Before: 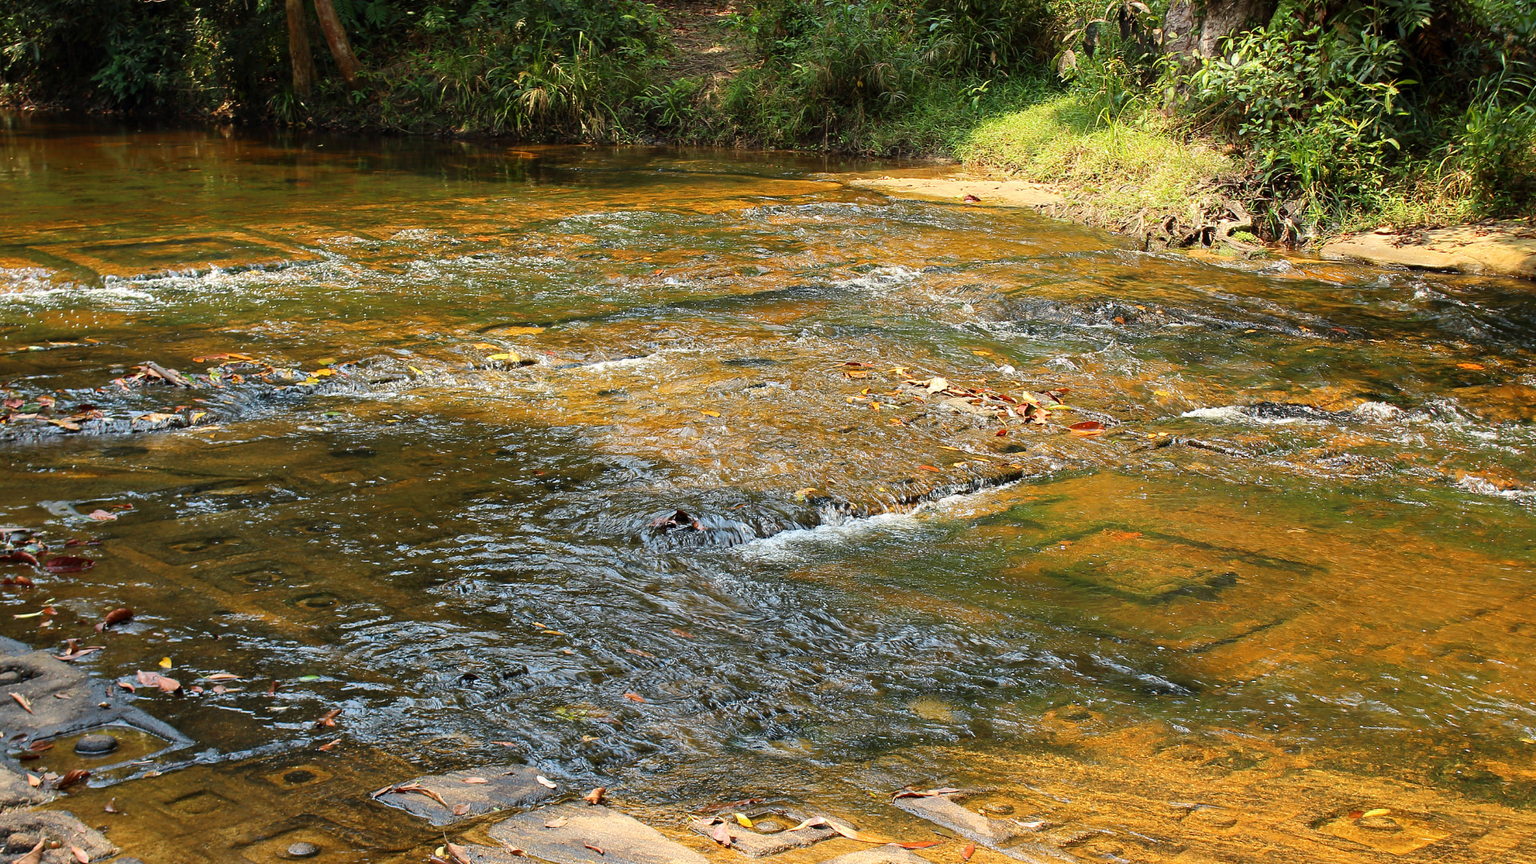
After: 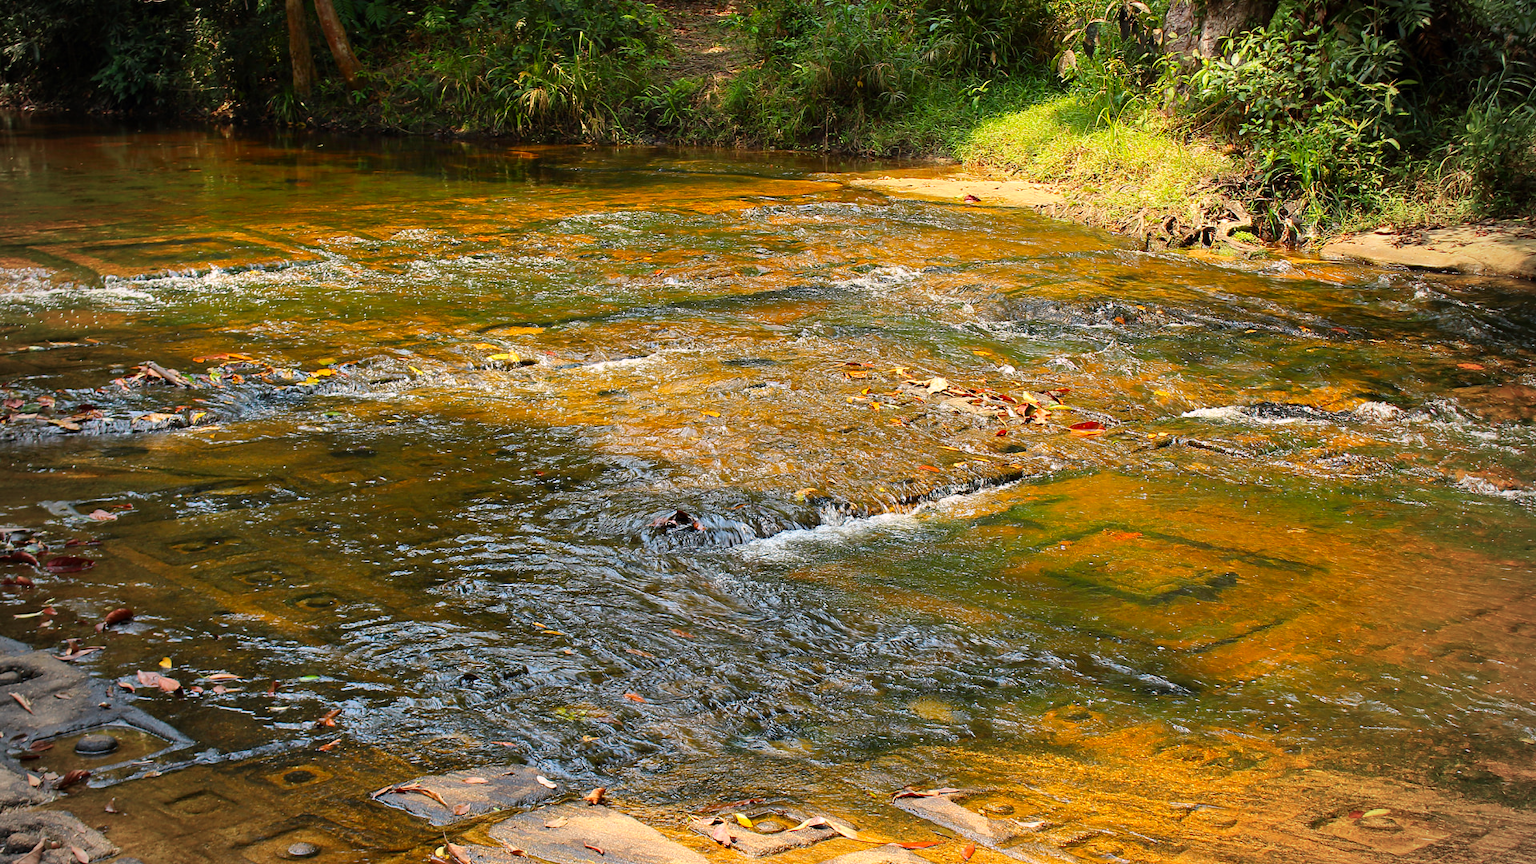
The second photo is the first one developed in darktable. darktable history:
color correction: highlights a* 3.33, highlights b* 1.79, saturation 1.24
vignetting: fall-off start 74.9%, width/height ratio 1.081
